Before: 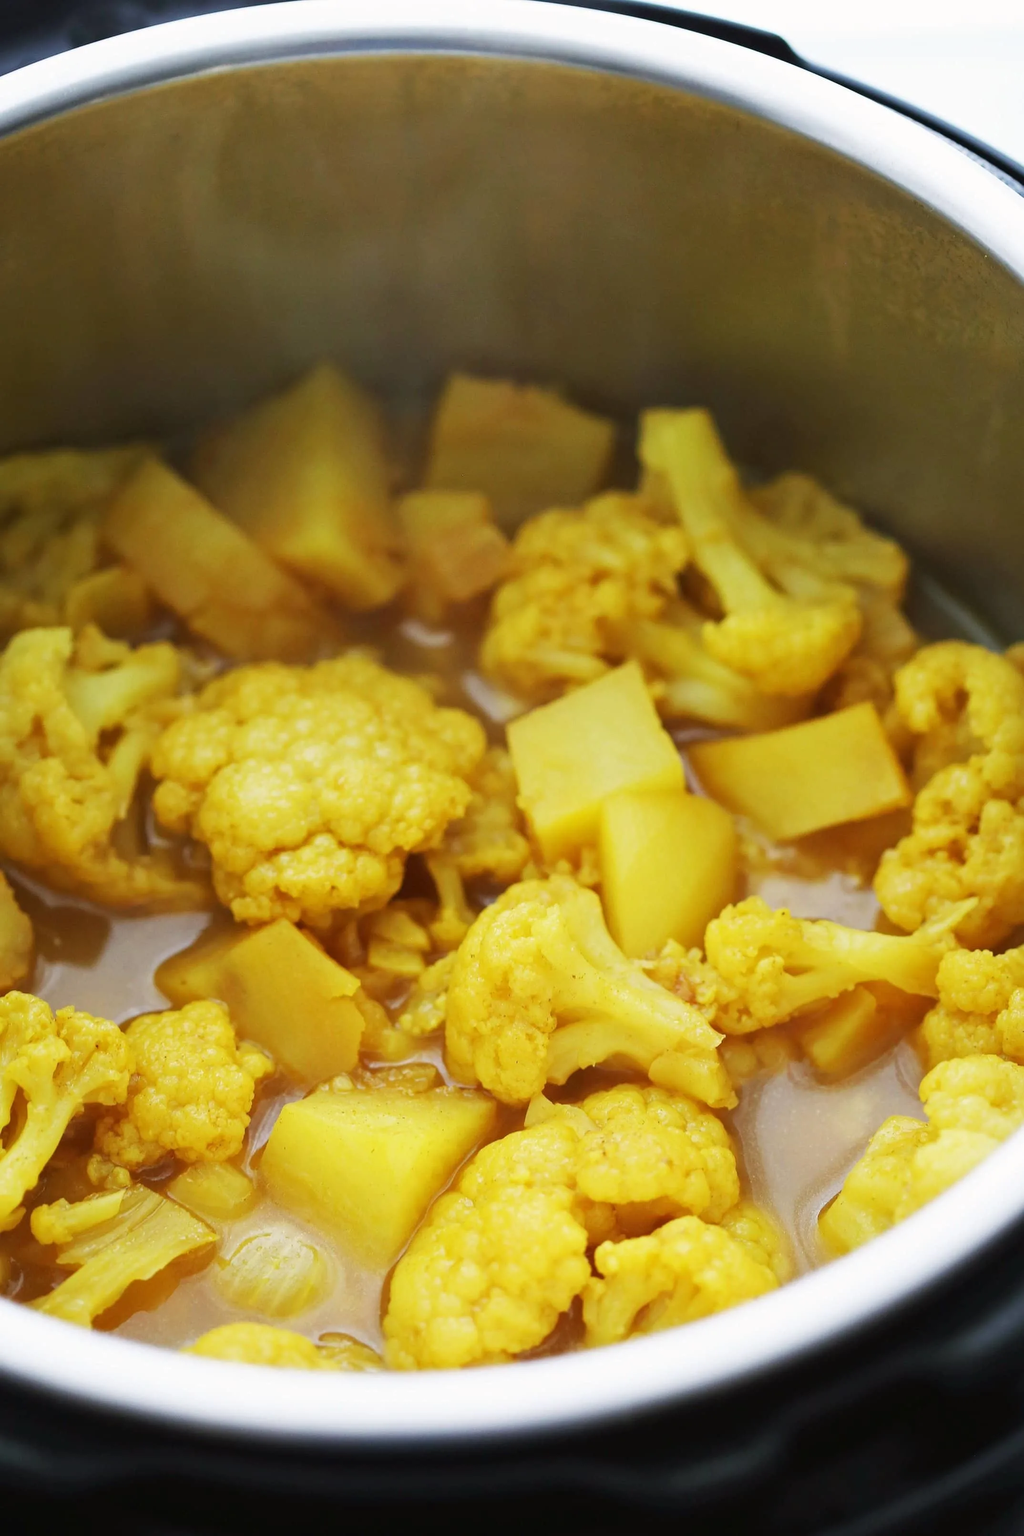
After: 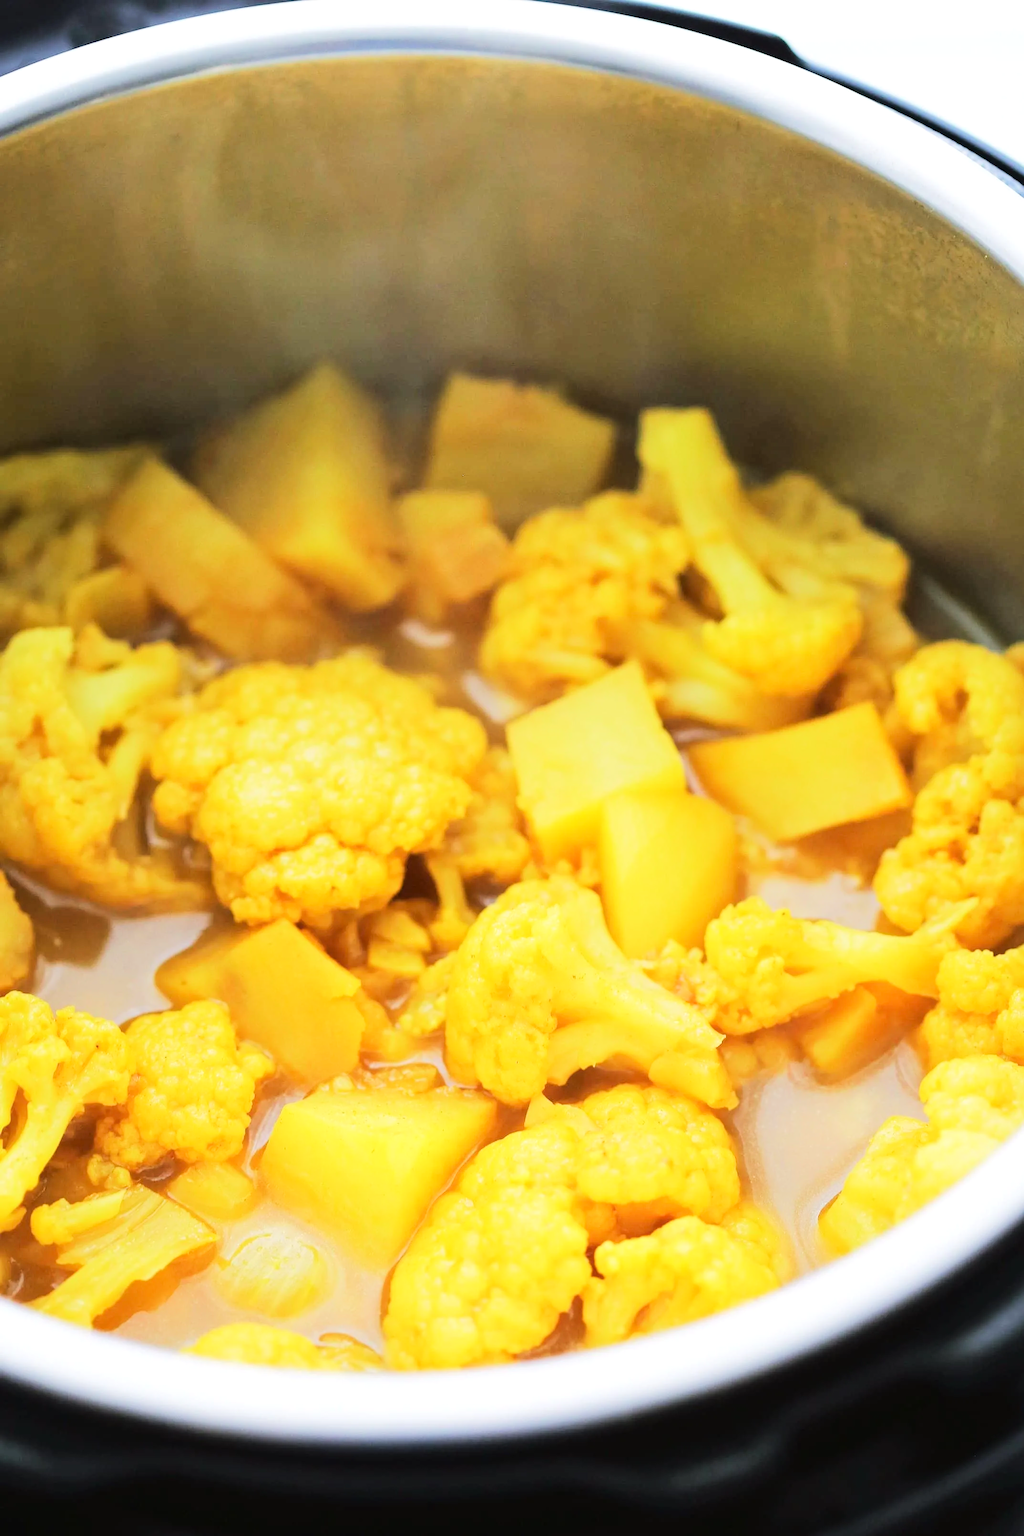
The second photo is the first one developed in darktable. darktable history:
tone equalizer: -7 EV 0.158 EV, -6 EV 0.608 EV, -5 EV 1.16 EV, -4 EV 1.32 EV, -3 EV 1.16 EV, -2 EV 0.6 EV, -1 EV 0.15 EV, edges refinement/feathering 500, mask exposure compensation -1.57 EV, preserve details no
